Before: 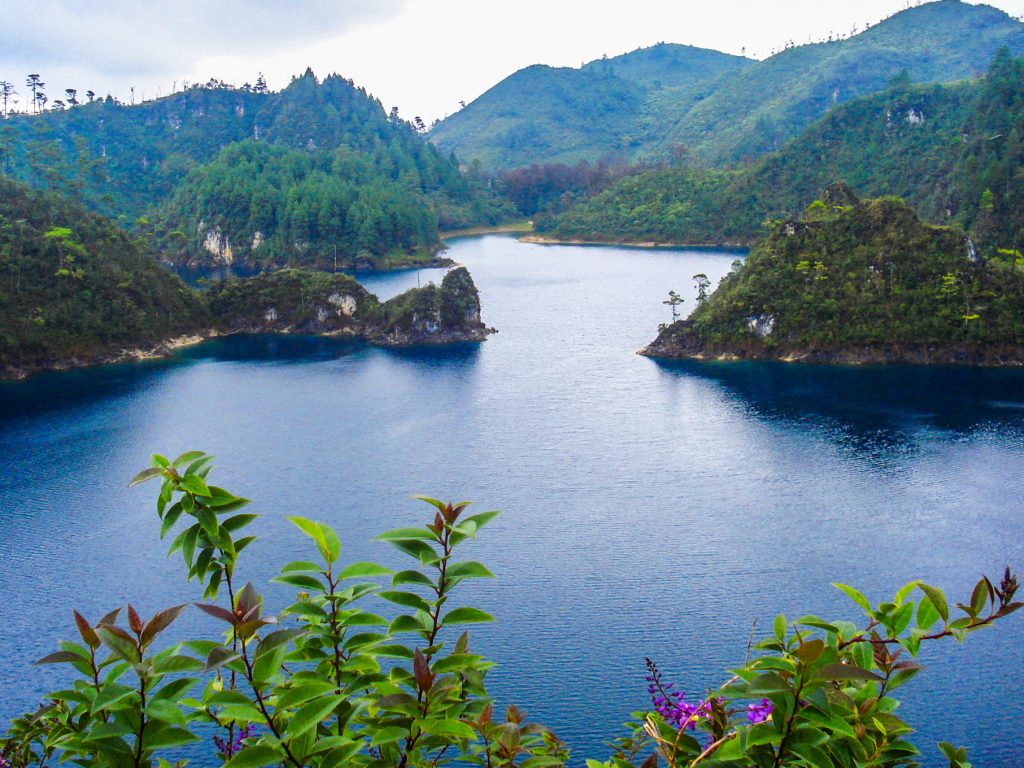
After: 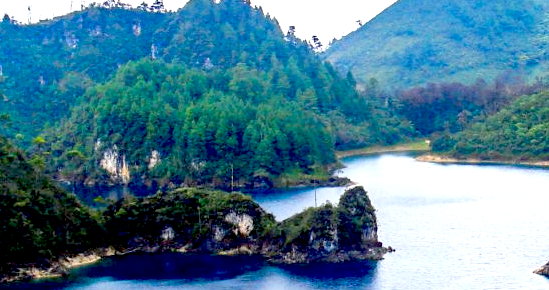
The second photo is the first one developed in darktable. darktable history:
exposure: black level correction 0.04, exposure 0.5 EV, compensate highlight preservation false
crop: left 10.121%, top 10.631%, right 36.218%, bottom 51.526%
